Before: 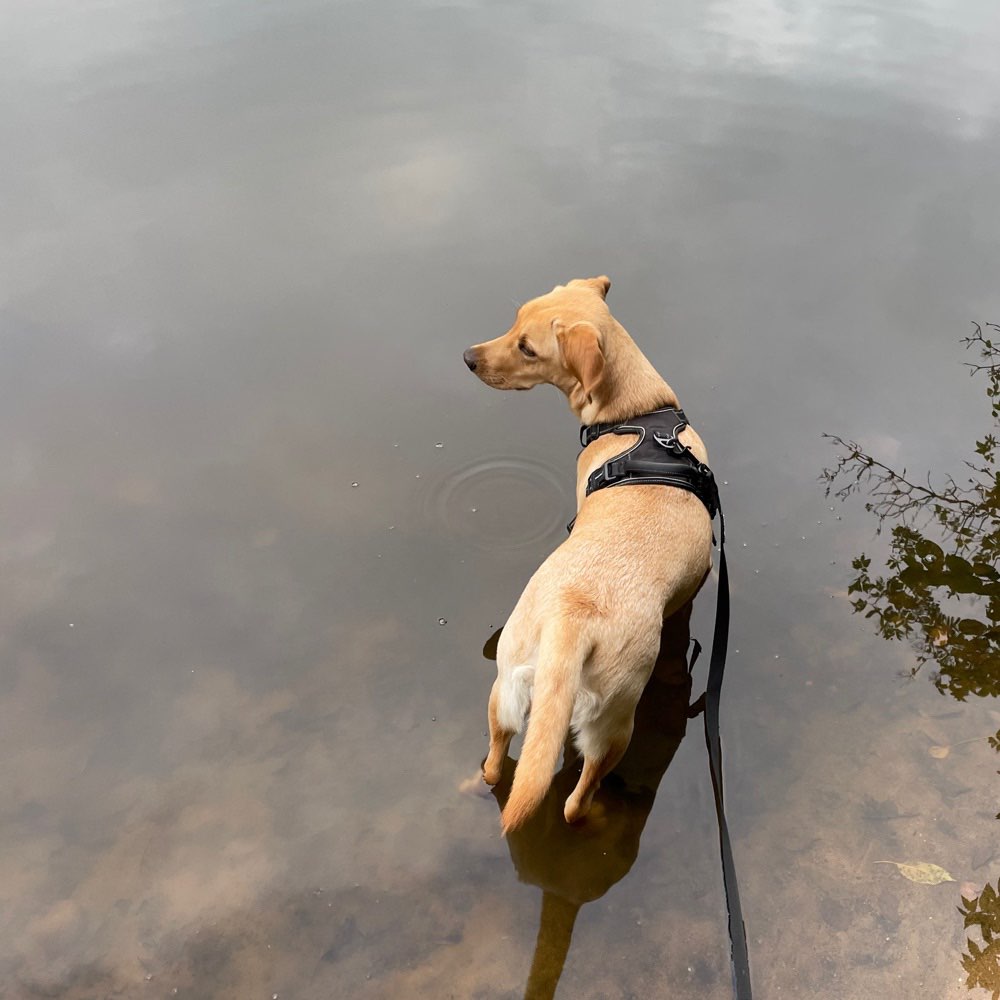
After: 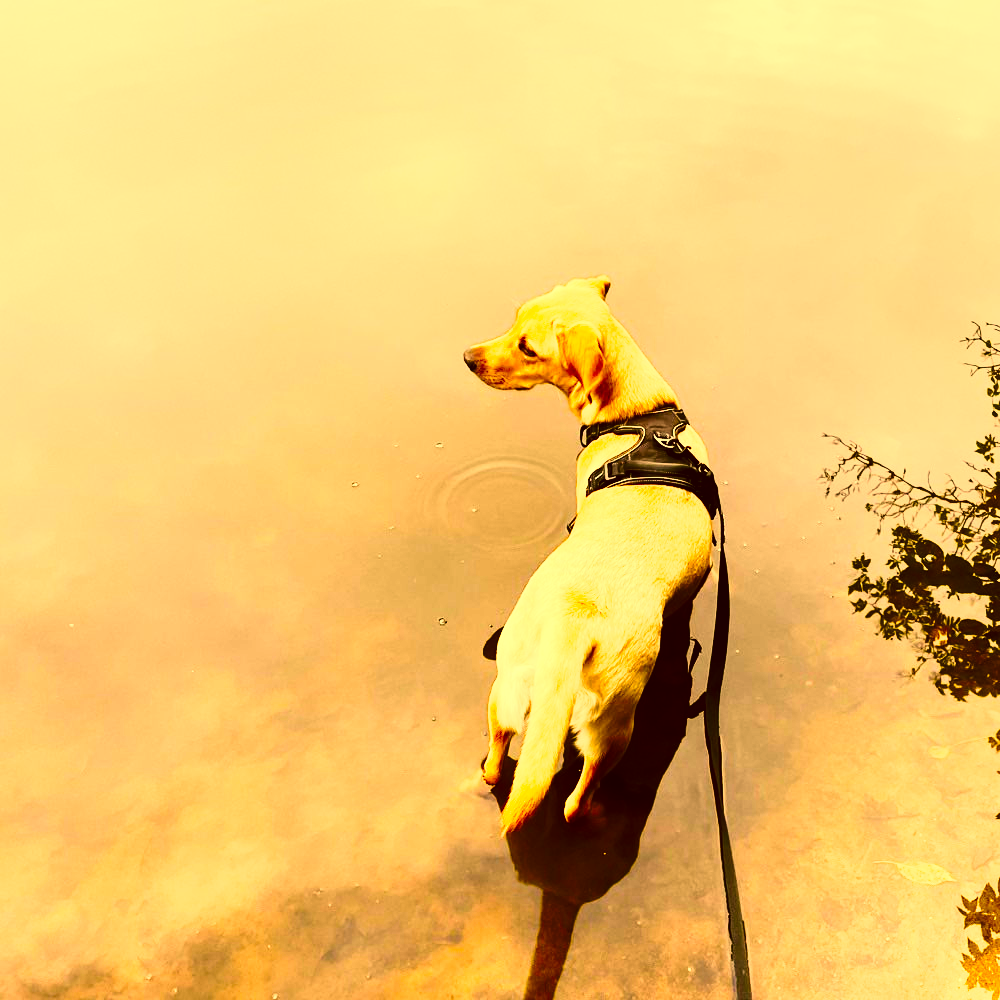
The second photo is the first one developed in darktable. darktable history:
tone equalizer: -8 EV -1.08 EV, -7 EV -1.01 EV, -6 EV -0.867 EV, -5 EV -0.578 EV, -3 EV 0.578 EV, -2 EV 0.867 EV, -1 EV 1.01 EV, +0 EV 1.08 EV, edges refinement/feathering 500, mask exposure compensation -1.57 EV, preserve details no
color correction: highlights a* 10.44, highlights b* 30.04, shadows a* 2.73, shadows b* 17.51, saturation 1.72
exposure: exposure 0.081 EV, compensate highlight preservation false
base curve: curves: ch0 [(0, 0) (0.028, 0.03) (0.121, 0.232) (0.46, 0.748) (0.859, 0.968) (1, 1)], preserve colors none
